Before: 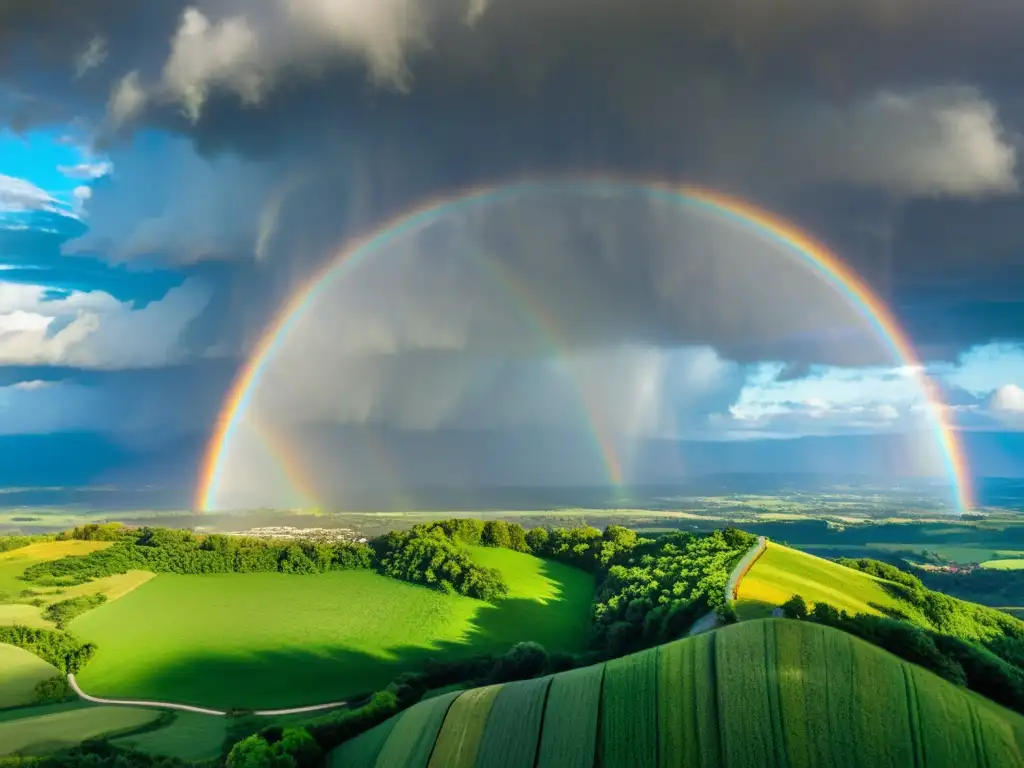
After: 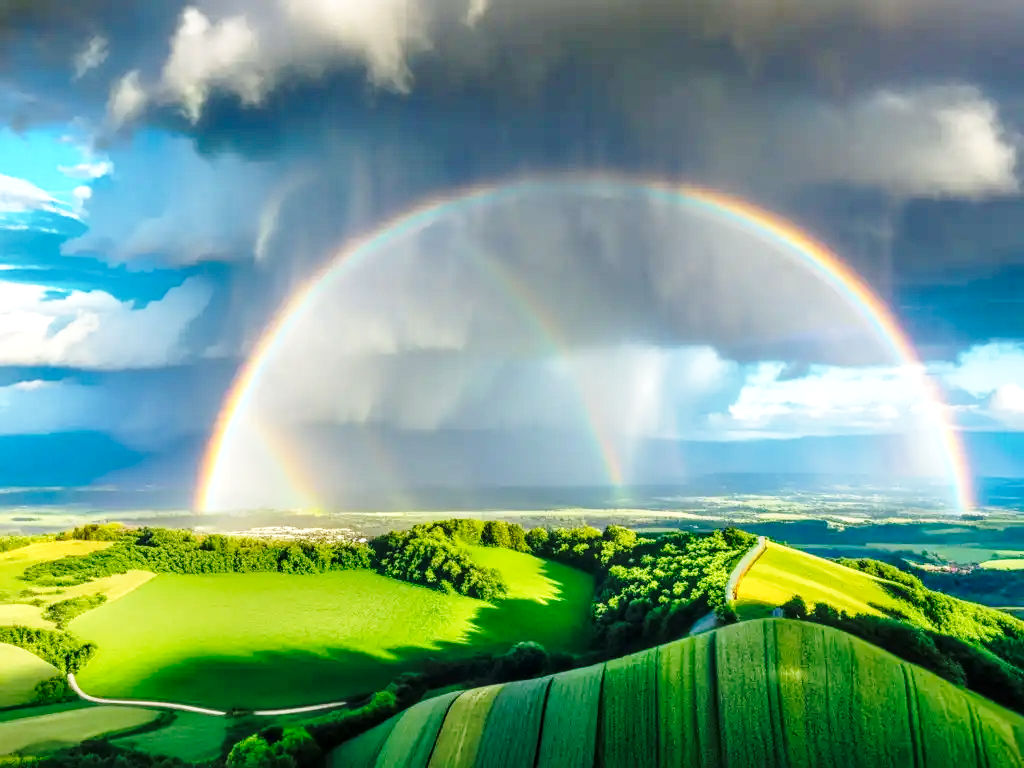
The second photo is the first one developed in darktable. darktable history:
base curve: curves: ch0 [(0, 0) (0.036, 0.037) (0.121, 0.228) (0.46, 0.76) (0.859, 0.983) (1, 1)], preserve colors none
local contrast: on, module defaults
